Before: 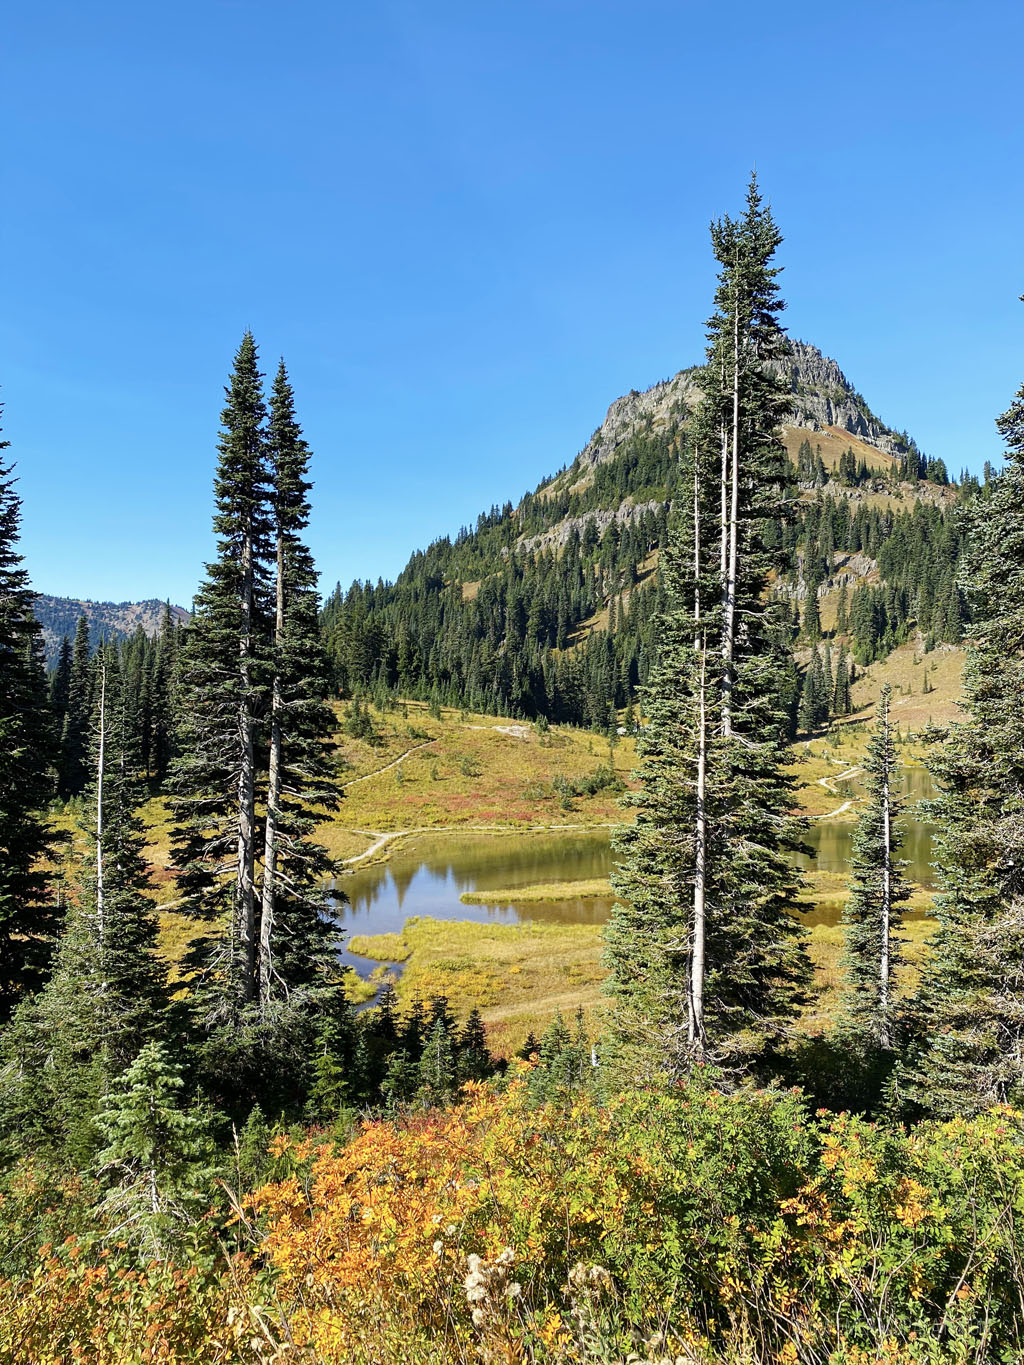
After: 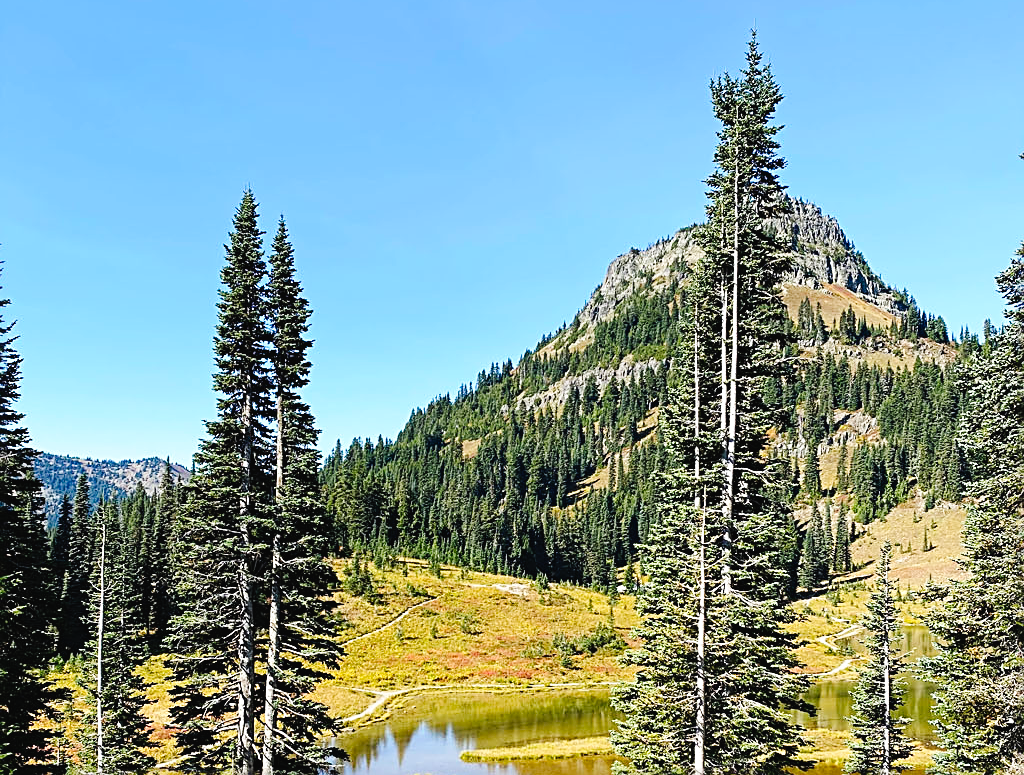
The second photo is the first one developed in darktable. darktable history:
tone curve: curves: ch0 [(0, 0.023) (0.087, 0.065) (0.184, 0.168) (0.45, 0.54) (0.57, 0.683) (0.722, 0.825) (0.877, 0.948) (1, 1)]; ch1 [(0, 0) (0.388, 0.369) (0.44, 0.44) (0.489, 0.481) (0.534, 0.551) (0.657, 0.659) (1, 1)]; ch2 [(0, 0) (0.353, 0.317) (0.408, 0.427) (0.472, 0.46) (0.5, 0.496) (0.537, 0.539) (0.576, 0.592) (0.625, 0.631) (1, 1)], preserve colors none
crop and rotate: top 10.417%, bottom 32.804%
sharpen: radius 2.536, amount 0.617
